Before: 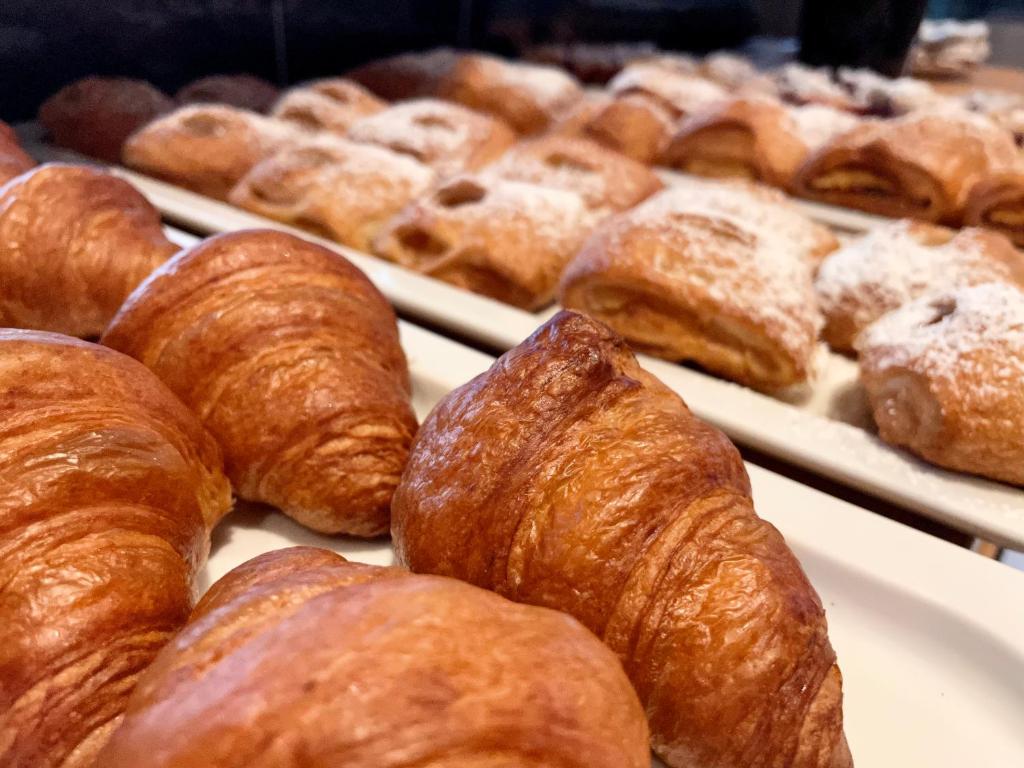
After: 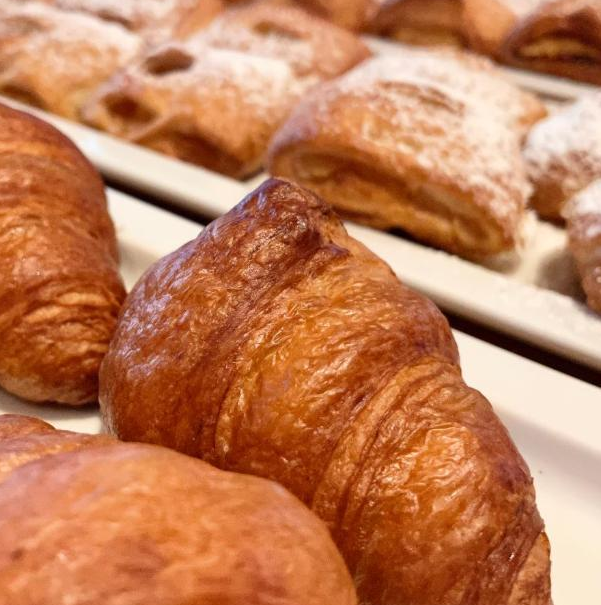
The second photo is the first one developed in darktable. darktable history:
crop and rotate: left 28.593%, top 17.304%, right 12.706%, bottom 3.855%
